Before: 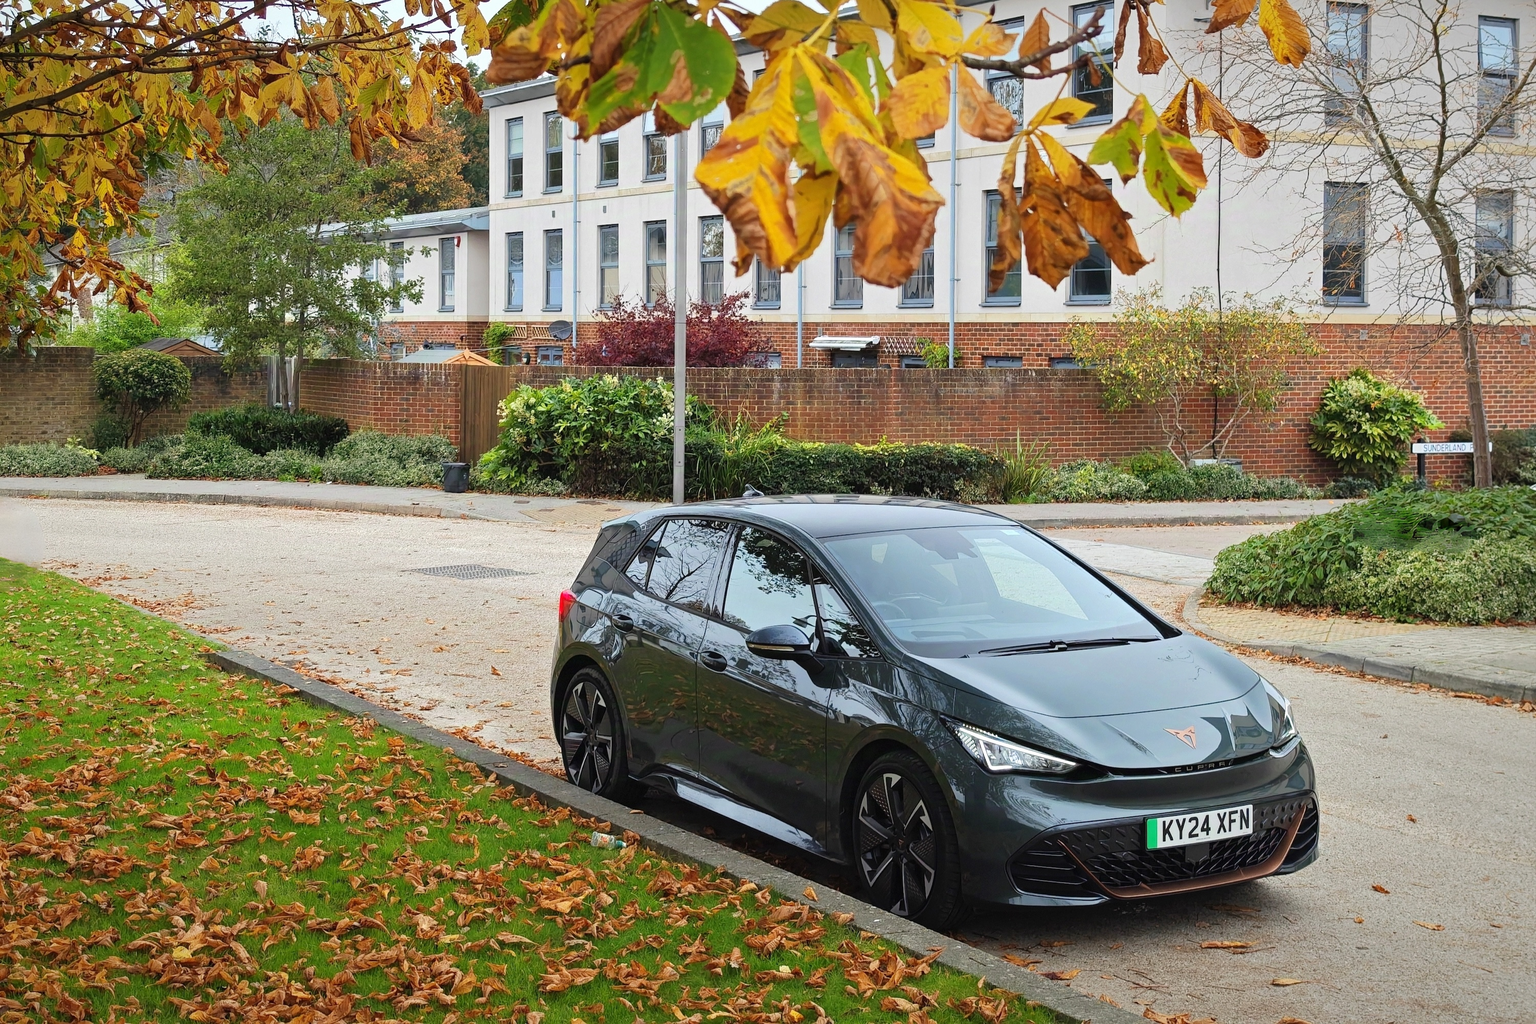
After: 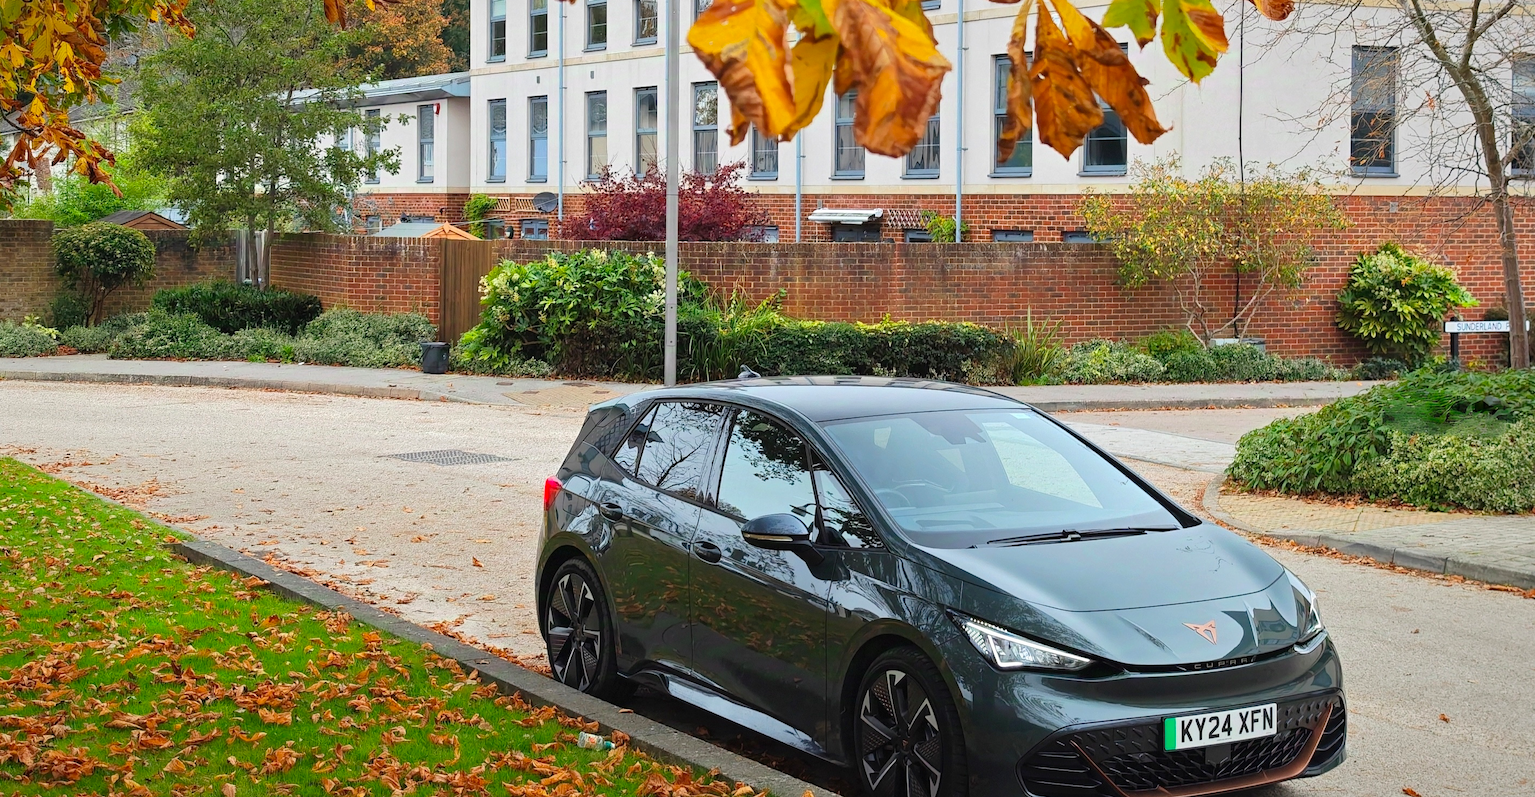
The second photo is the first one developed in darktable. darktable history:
crop and rotate: left 2.877%, top 13.569%, right 2.408%, bottom 12.667%
